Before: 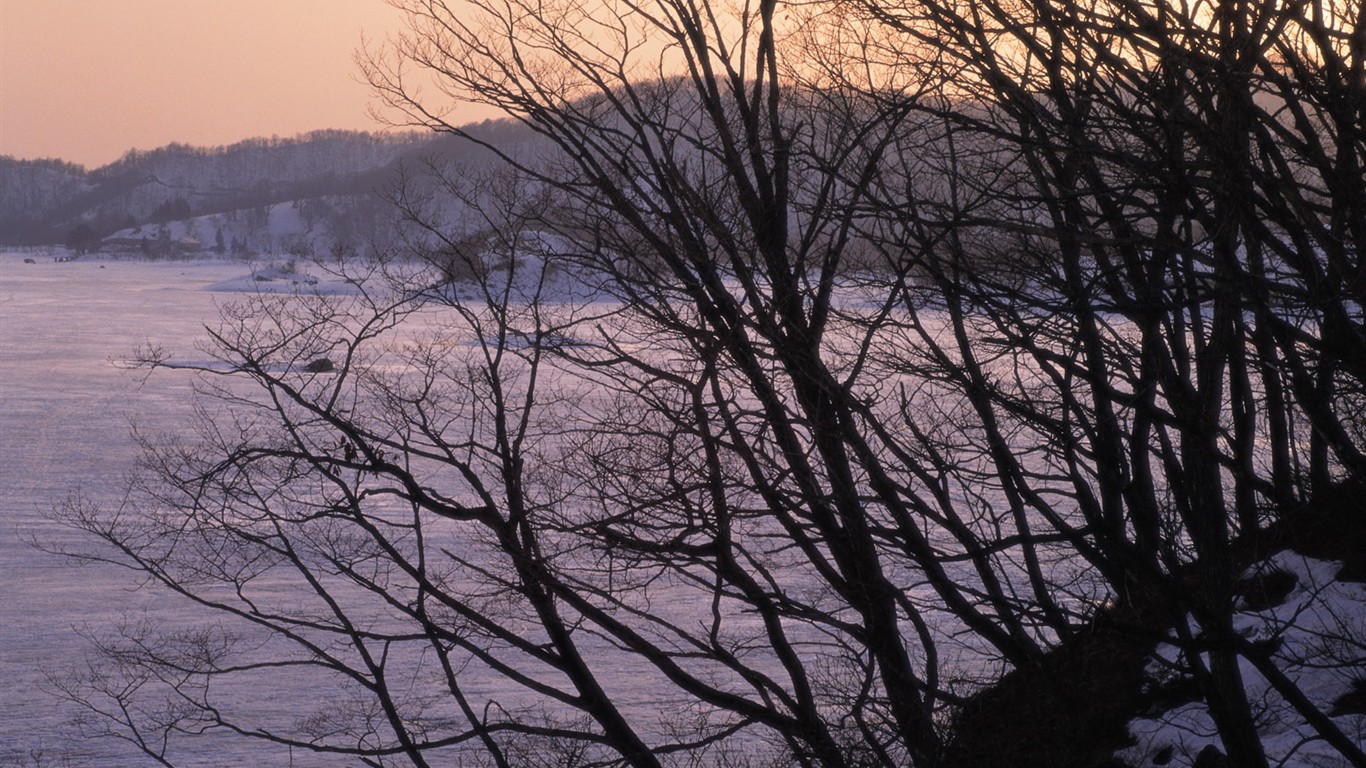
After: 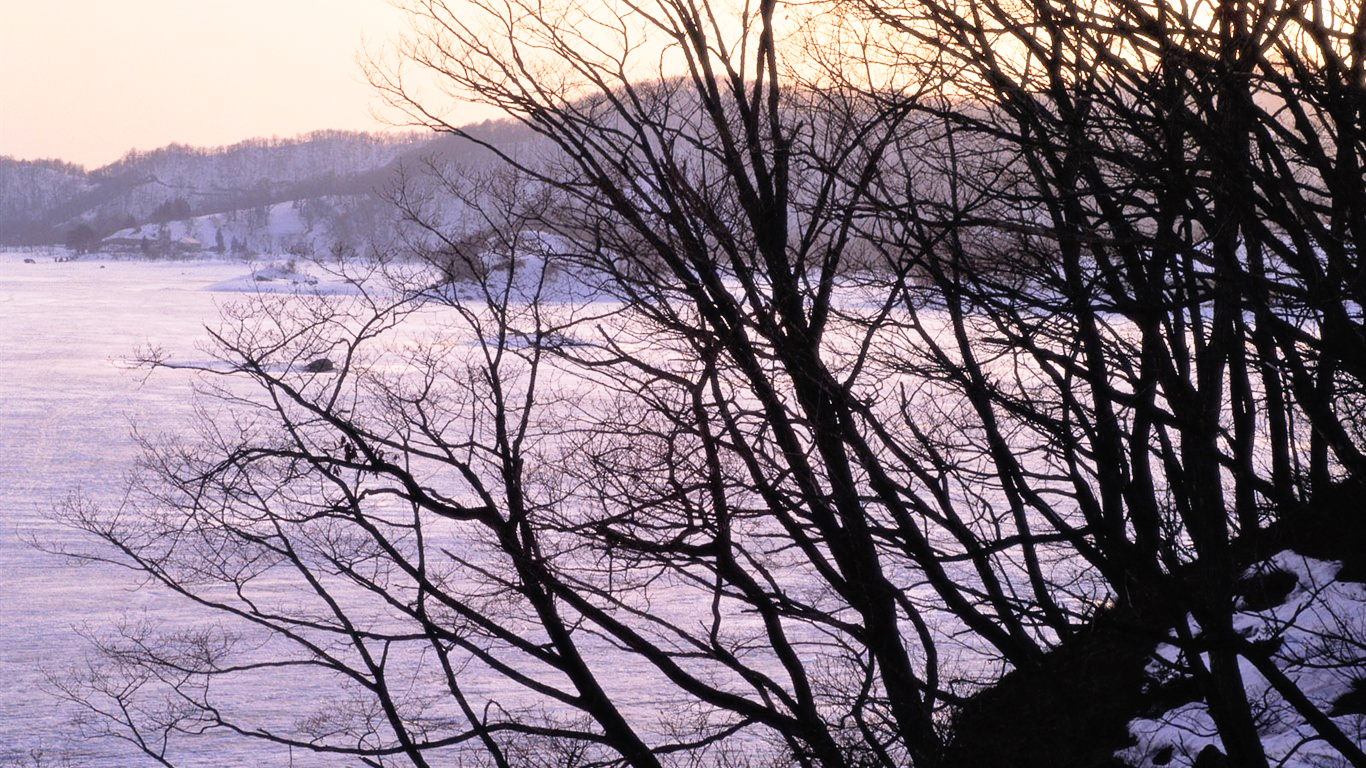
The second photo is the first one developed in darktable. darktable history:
shadows and highlights: shadows 30.86, highlights 0, soften with gaussian
base curve: curves: ch0 [(0, 0) (0.012, 0.01) (0.073, 0.168) (0.31, 0.711) (0.645, 0.957) (1, 1)], preserve colors none
